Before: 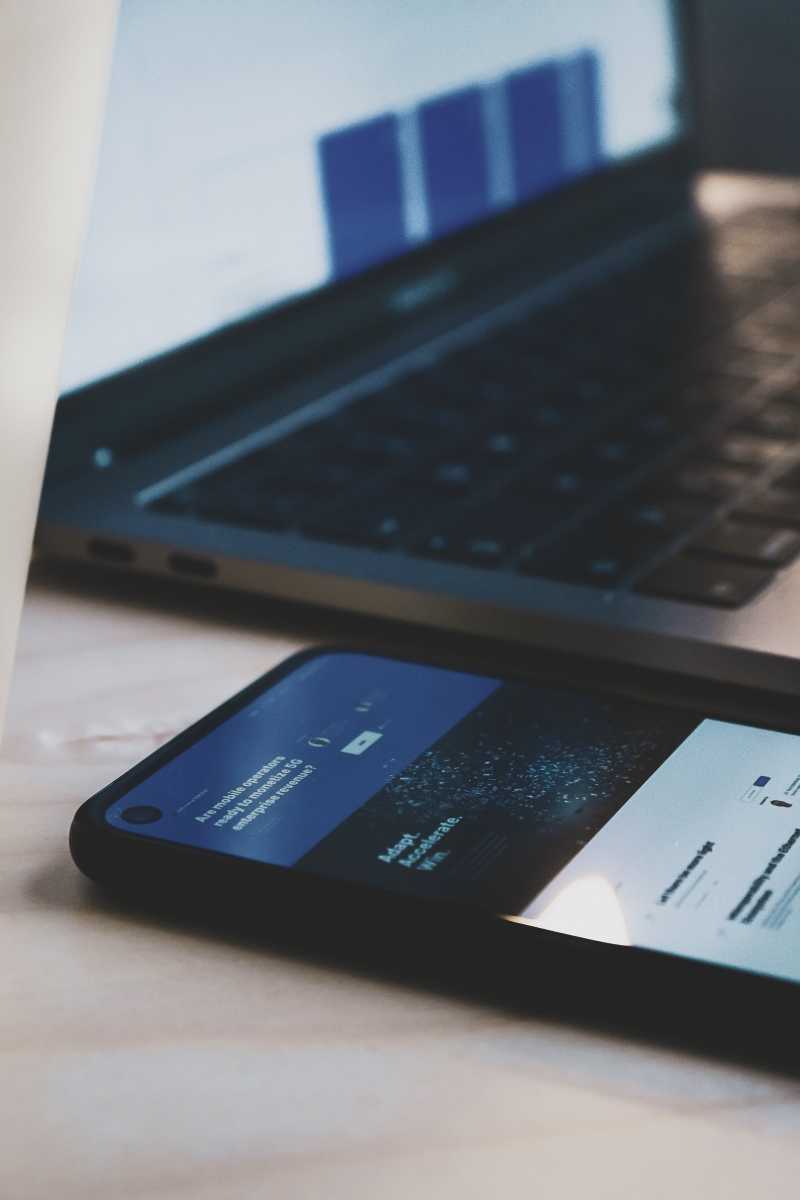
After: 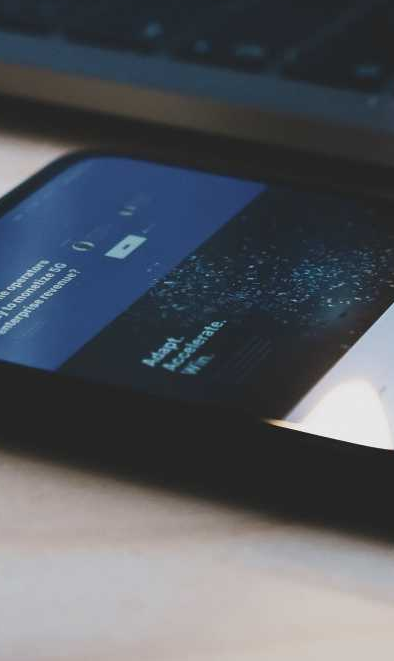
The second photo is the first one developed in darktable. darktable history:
crop: left 29.519%, top 41.415%, right 21.174%, bottom 3.464%
